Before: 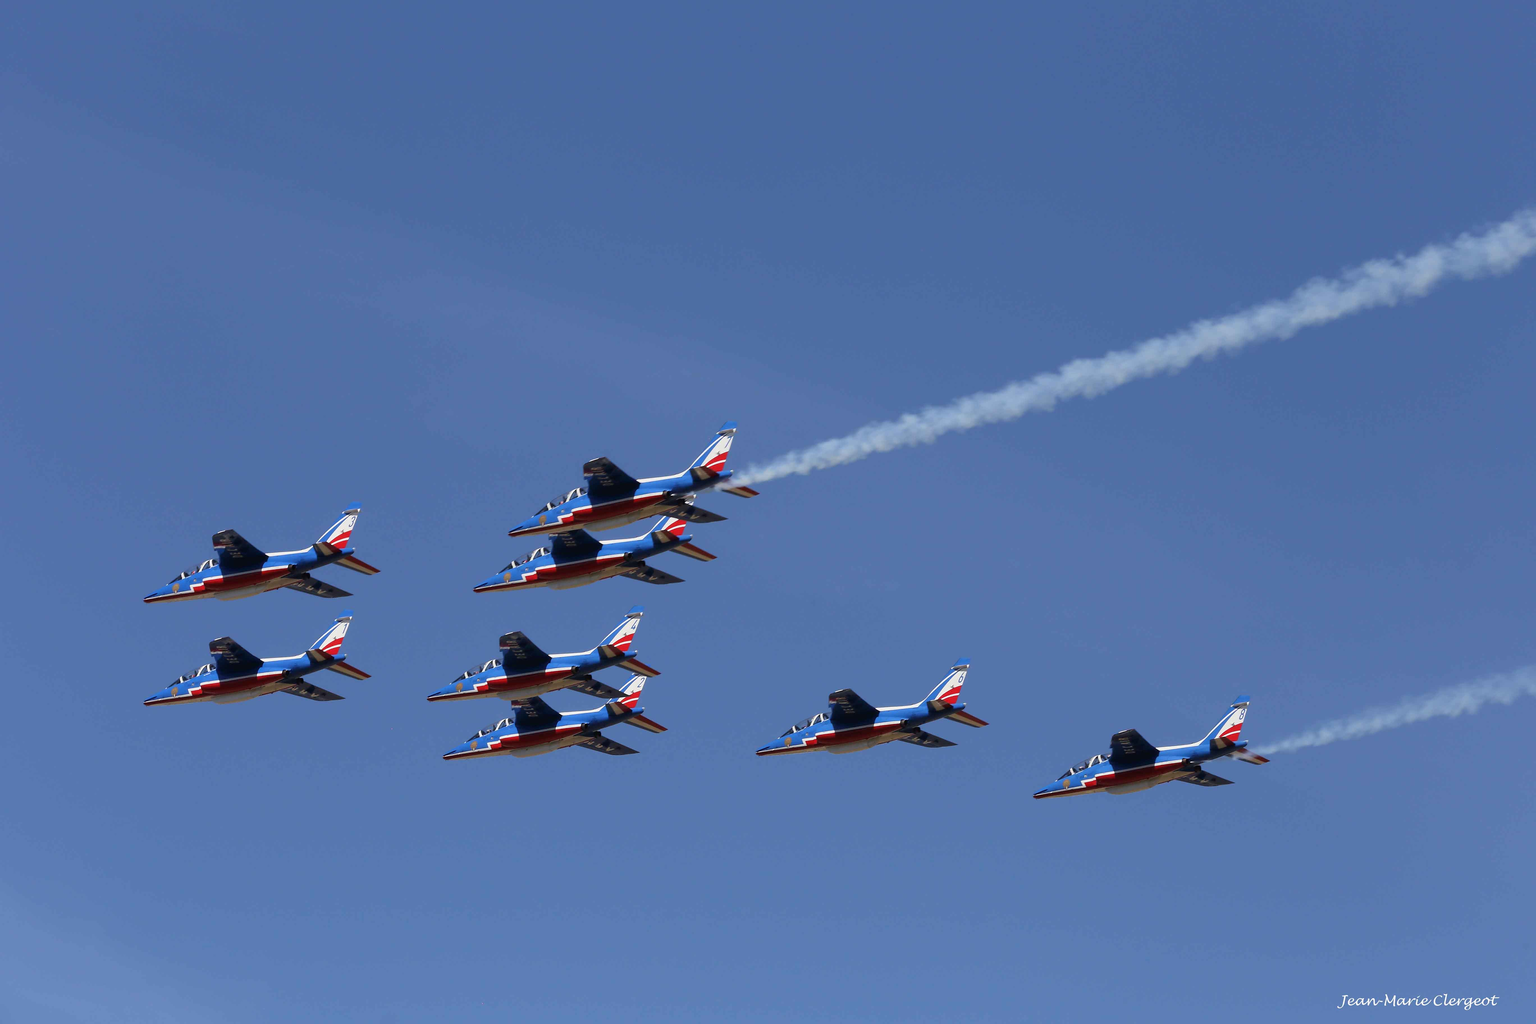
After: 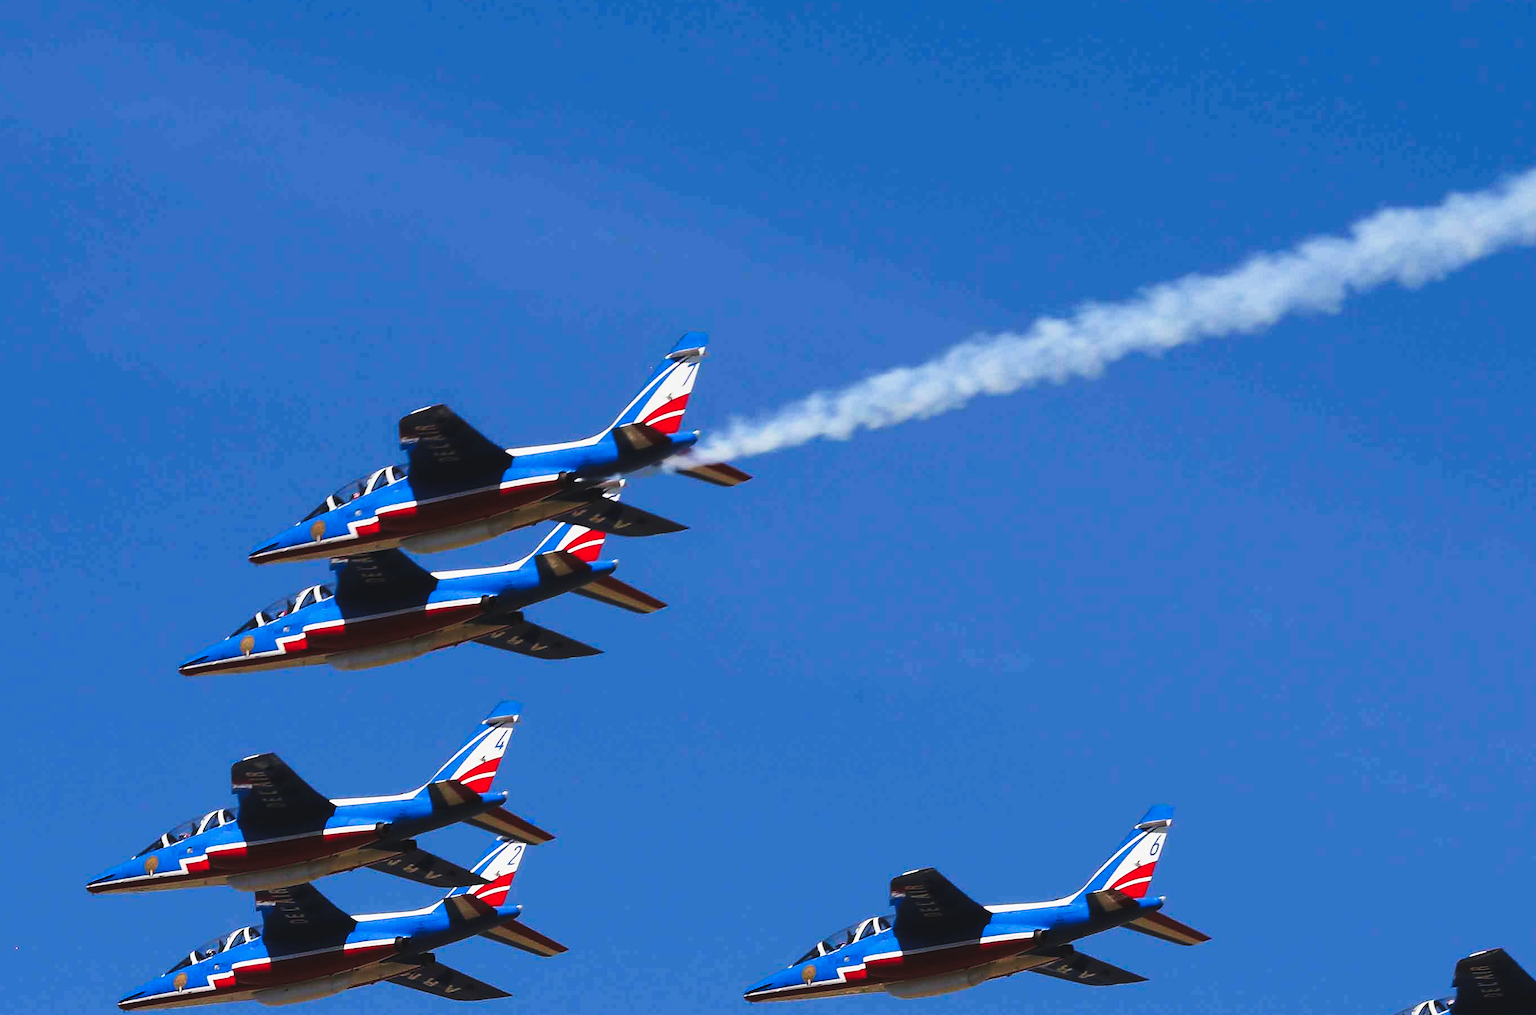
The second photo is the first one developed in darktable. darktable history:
crop: left 24.993%, top 24.906%, right 24.994%, bottom 25.53%
tone curve: curves: ch0 [(0, 0) (0.003, 0.06) (0.011, 0.059) (0.025, 0.065) (0.044, 0.076) (0.069, 0.088) (0.1, 0.102) (0.136, 0.116) (0.177, 0.137) (0.224, 0.169) (0.277, 0.214) (0.335, 0.271) (0.399, 0.356) (0.468, 0.459) (0.543, 0.579) (0.623, 0.705) (0.709, 0.823) (0.801, 0.918) (0.898, 0.963) (1, 1)], preserve colors none
